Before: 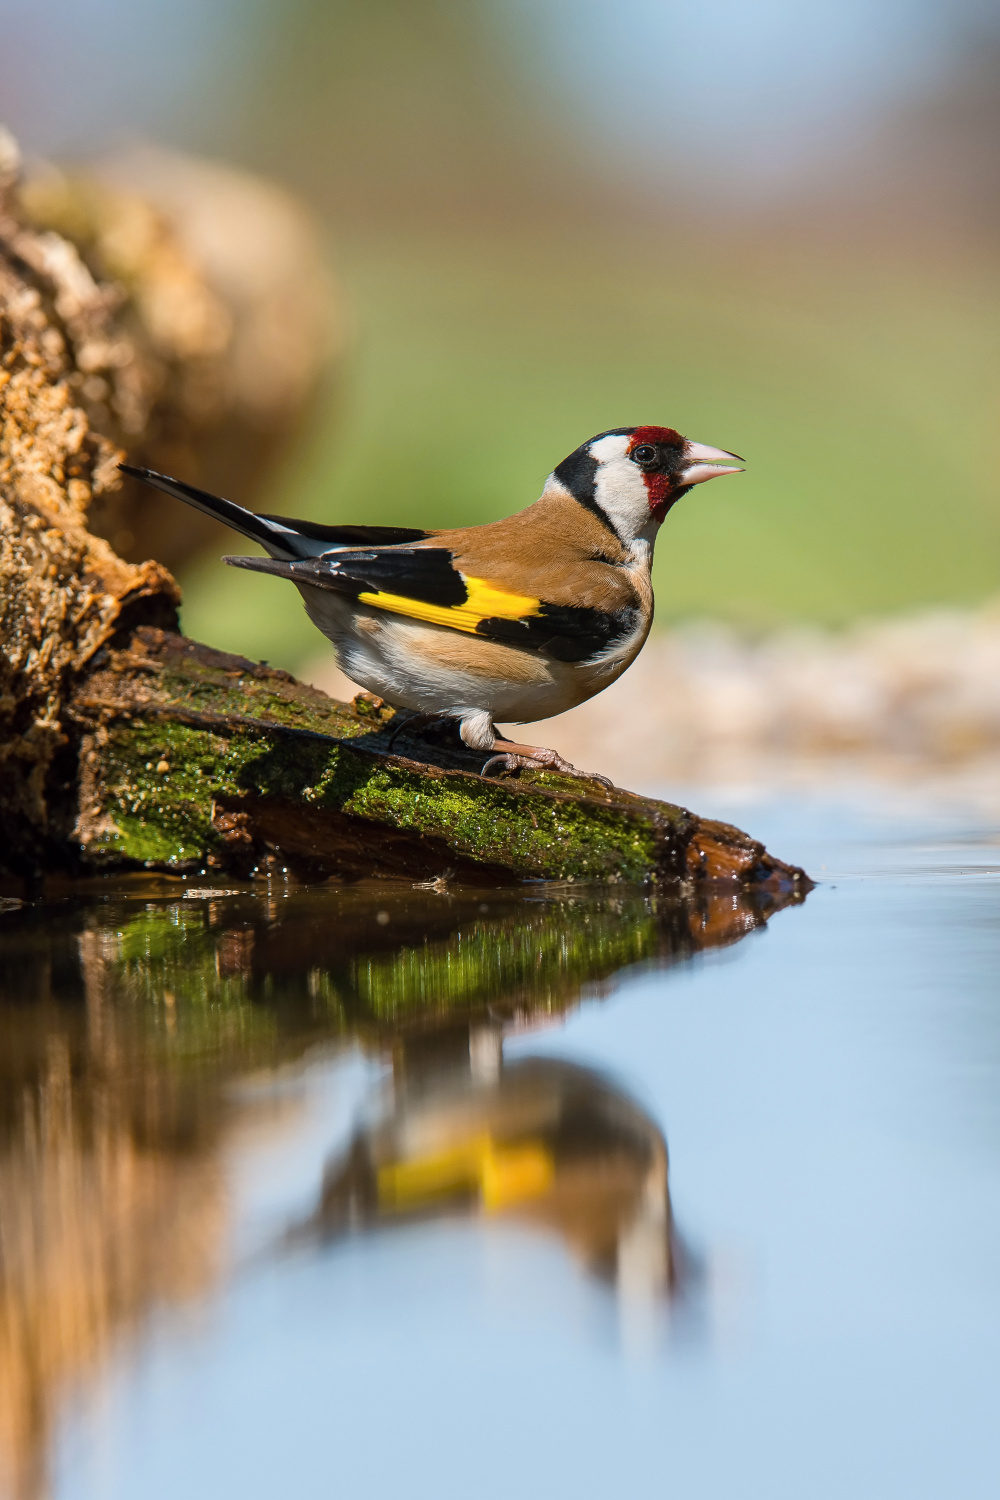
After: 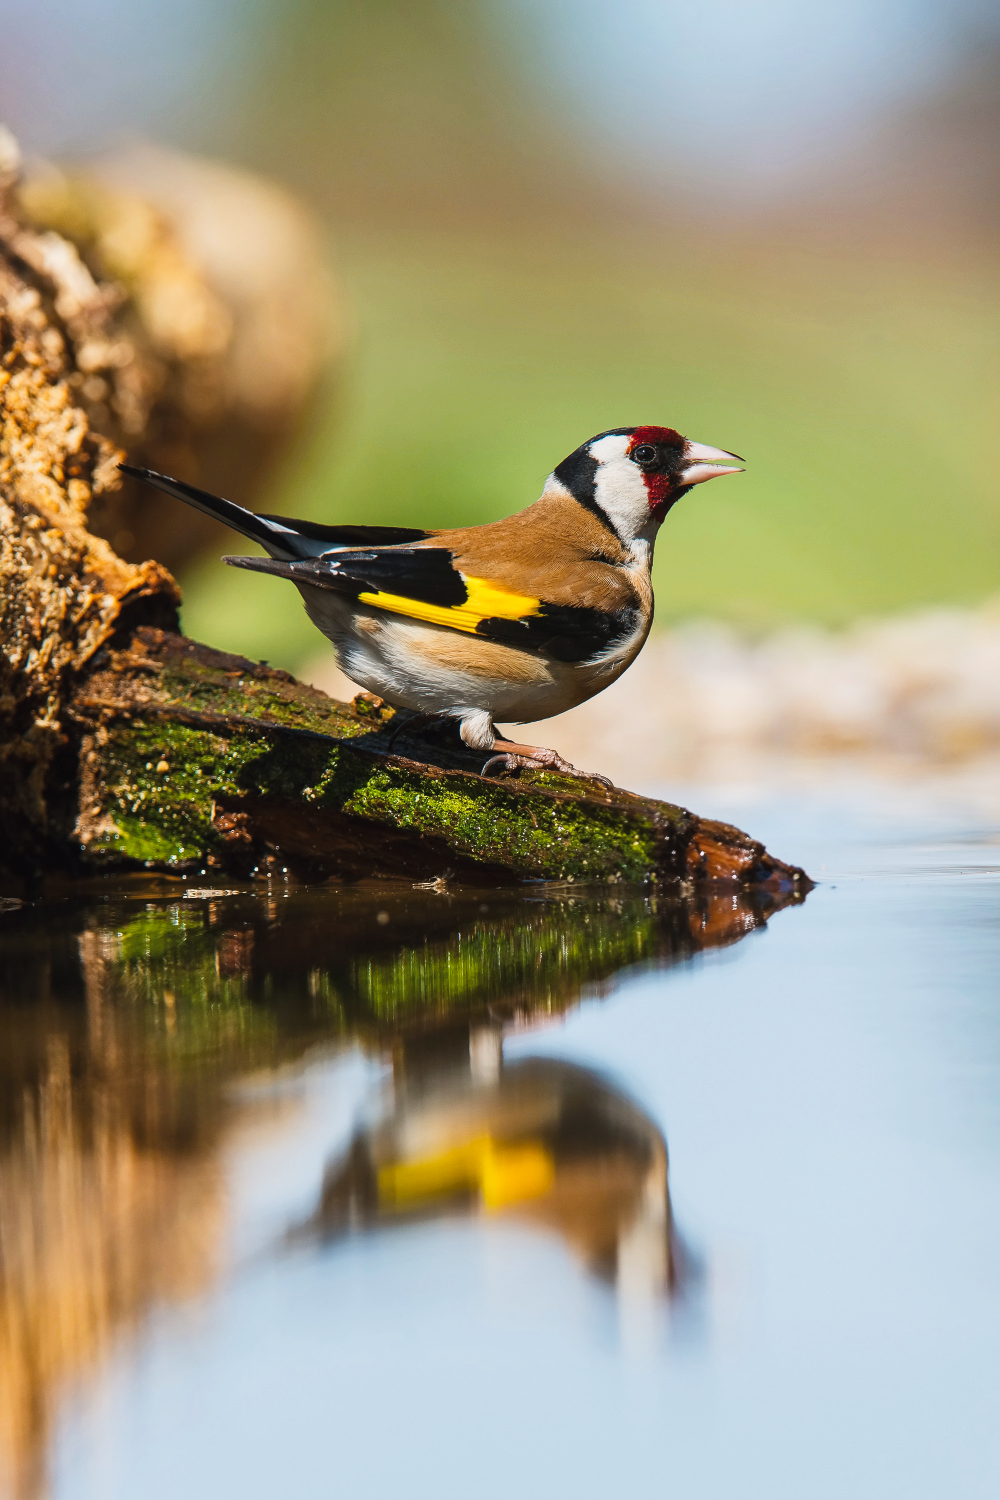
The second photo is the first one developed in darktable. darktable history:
tone curve: curves: ch0 [(0, 0.023) (0.217, 0.19) (0.754, 0.801) (1, 0.977)]; ch1 [(0, 0) (0.392, 0.398) (0.5, 0.5) (0.521, 0.528) (0.56, 0.577) (1, 1)]; ch2 [(0, 0) (0.5, 0.5) (0.579, 0.561) (0.65, 0.657) (1, 1)], preserve colors none
